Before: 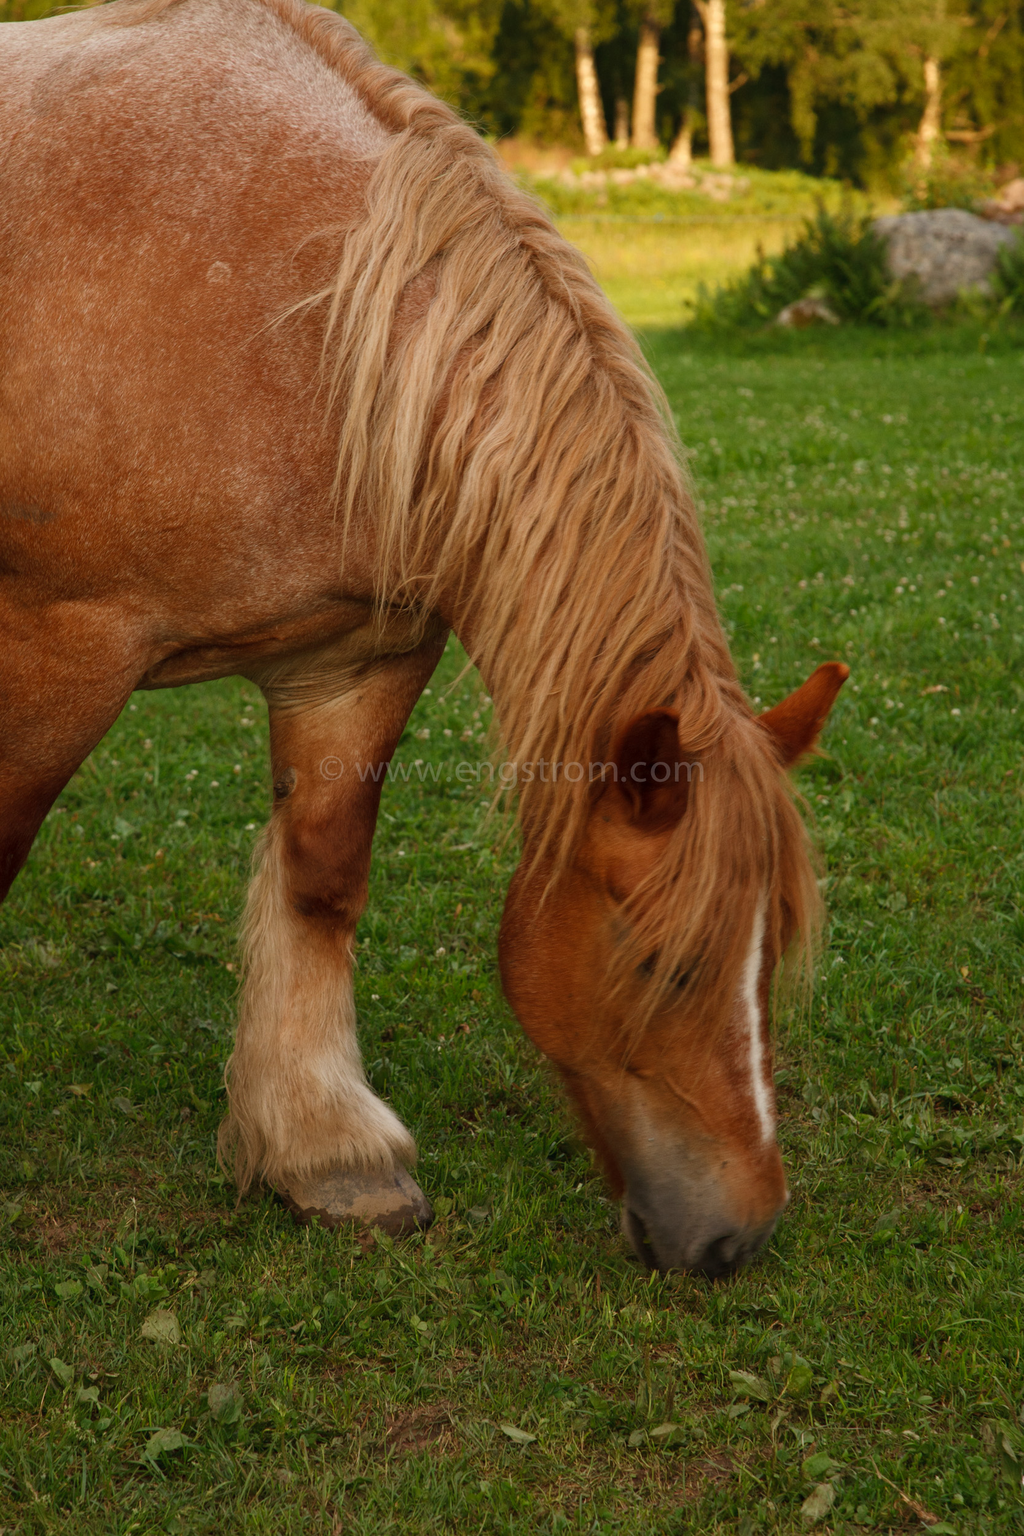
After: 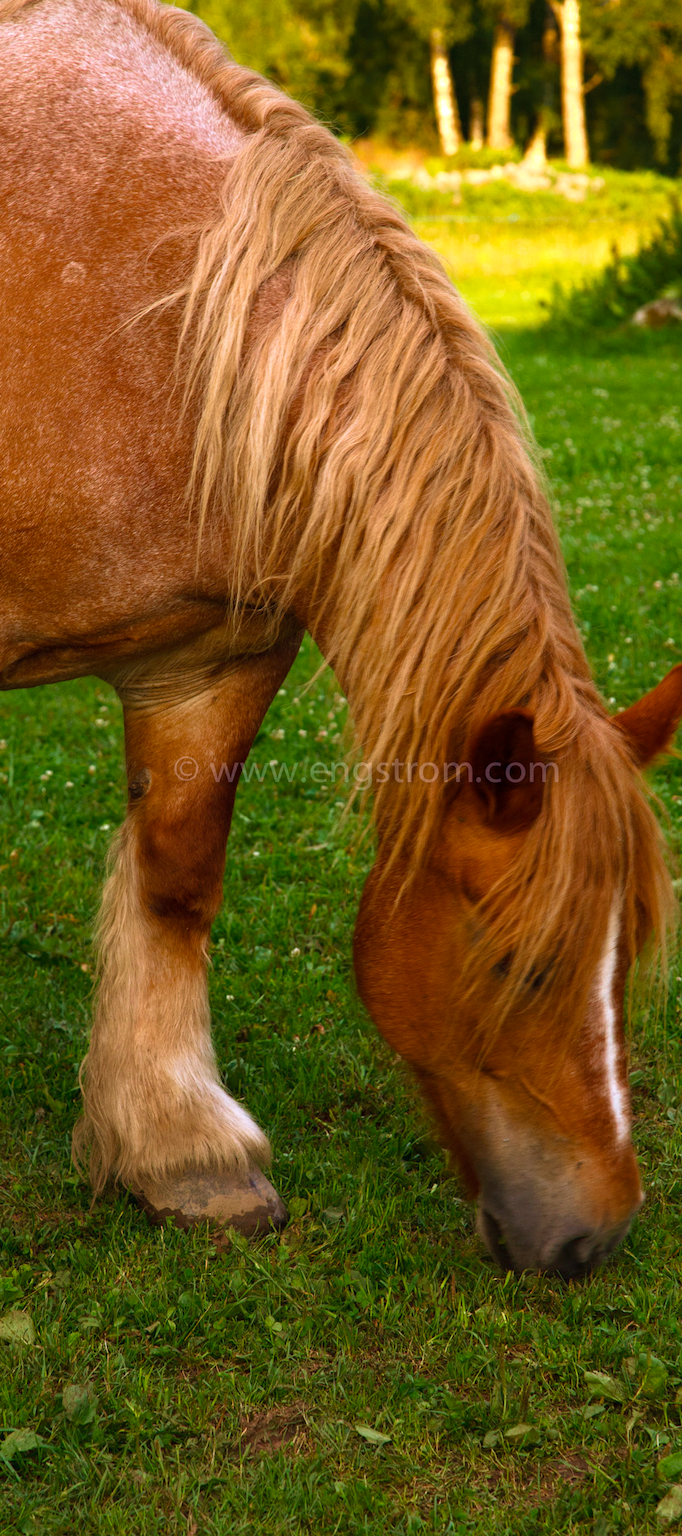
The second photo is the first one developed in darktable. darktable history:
shadows and highlights: shadows 1.73, highlights 41.45
color balance rgb: linear chroma grading › global chroma -1.066%, perceptual saturation grading › global saturation 24.908%, perceptual brilliance grading › global brilliance 12.219%, global vibrance 25.089%, contrast 10.245%
crop and rotate: left 14.287%, right 19.046%
velvia: strength 44.44%
color calibration: illuminant custom, x 0.371, y 0.383, temperature 4280.33 K
